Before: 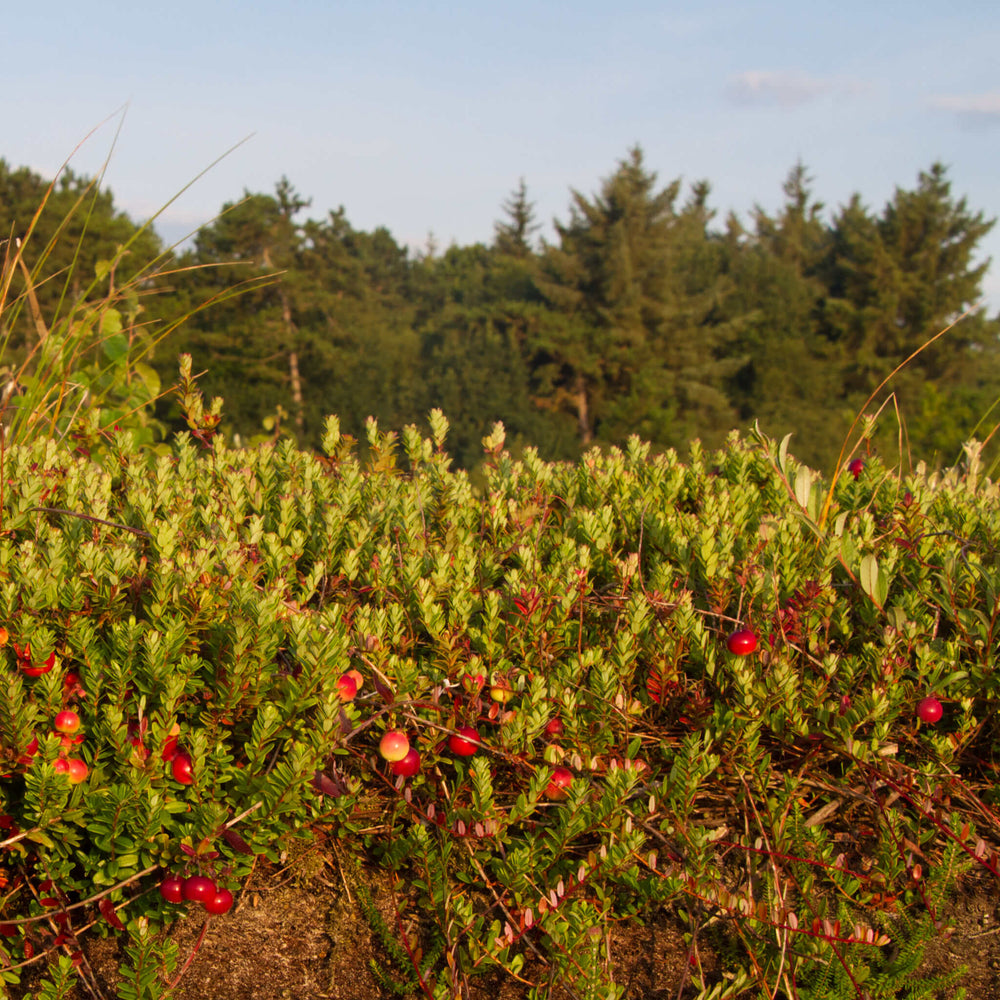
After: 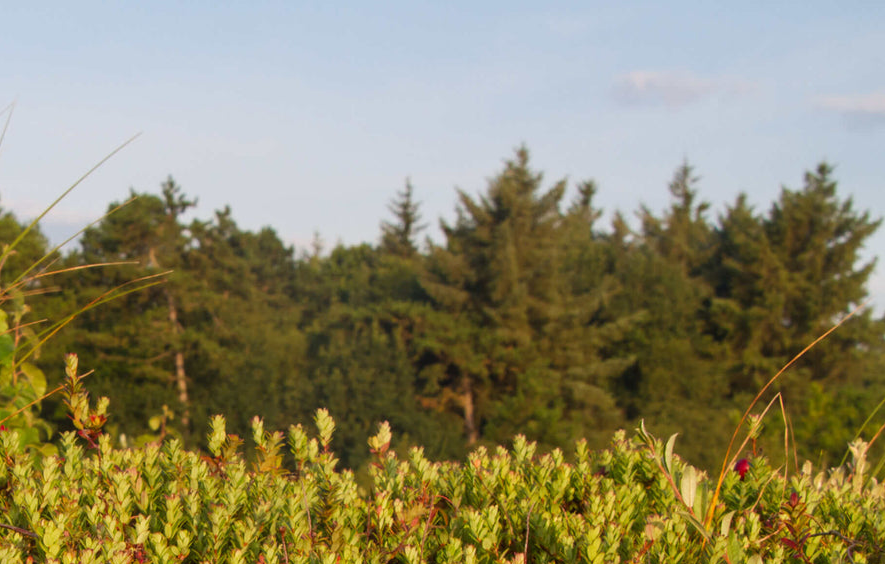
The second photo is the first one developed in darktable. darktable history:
crop and rotate: left 11.471%, bottom 43.52%
